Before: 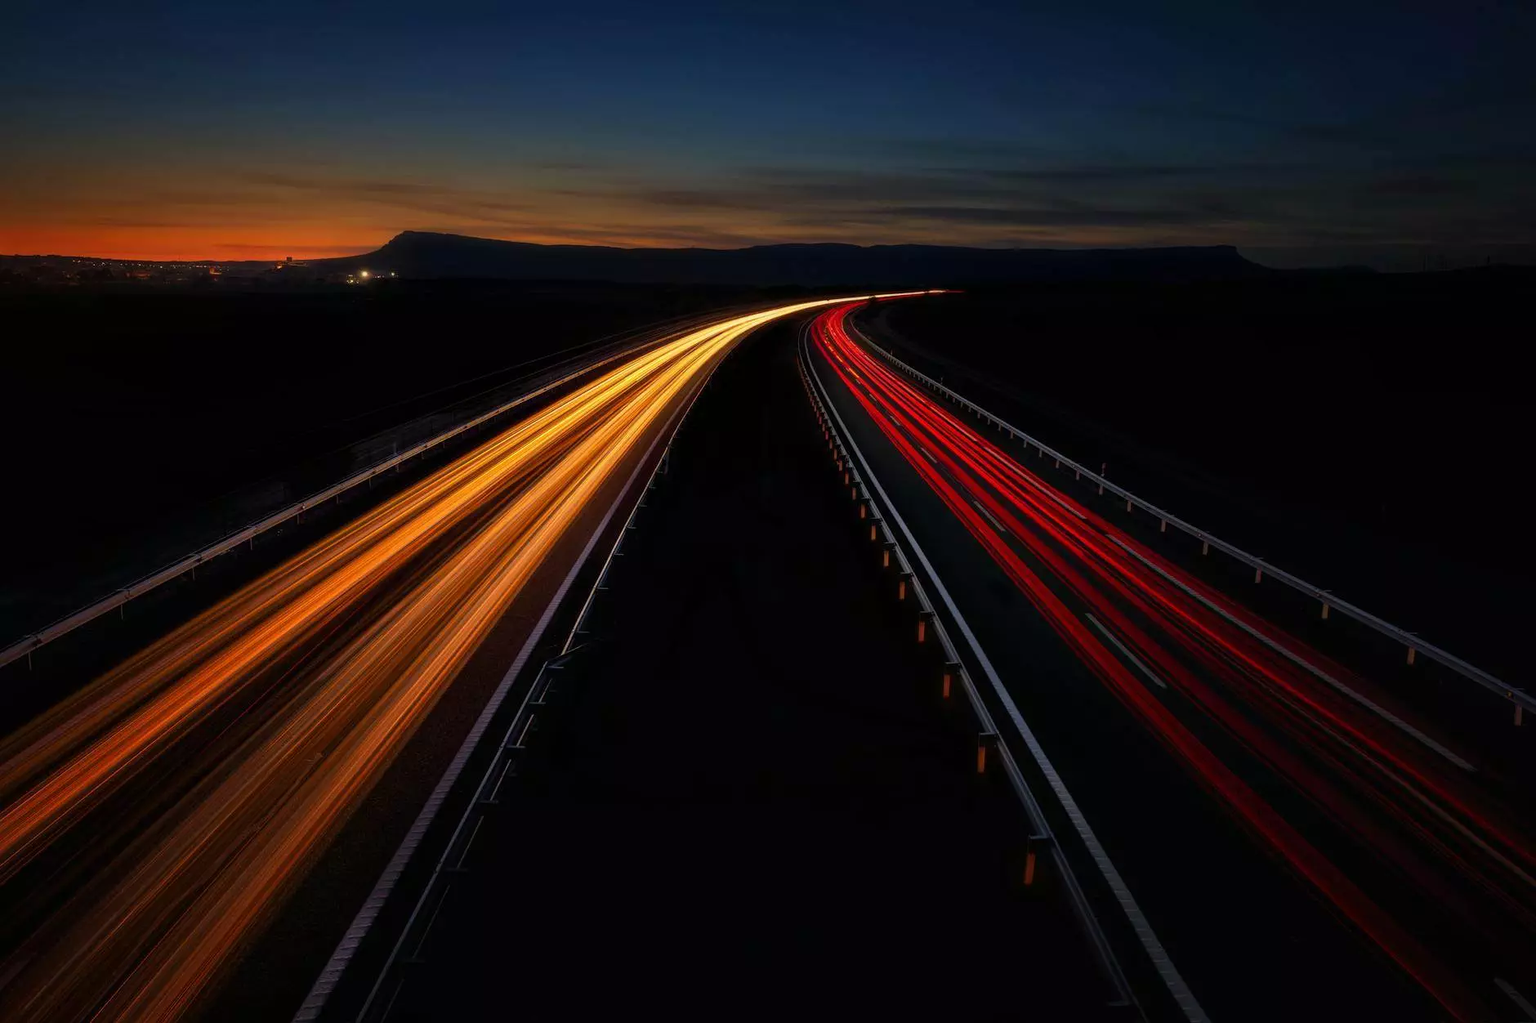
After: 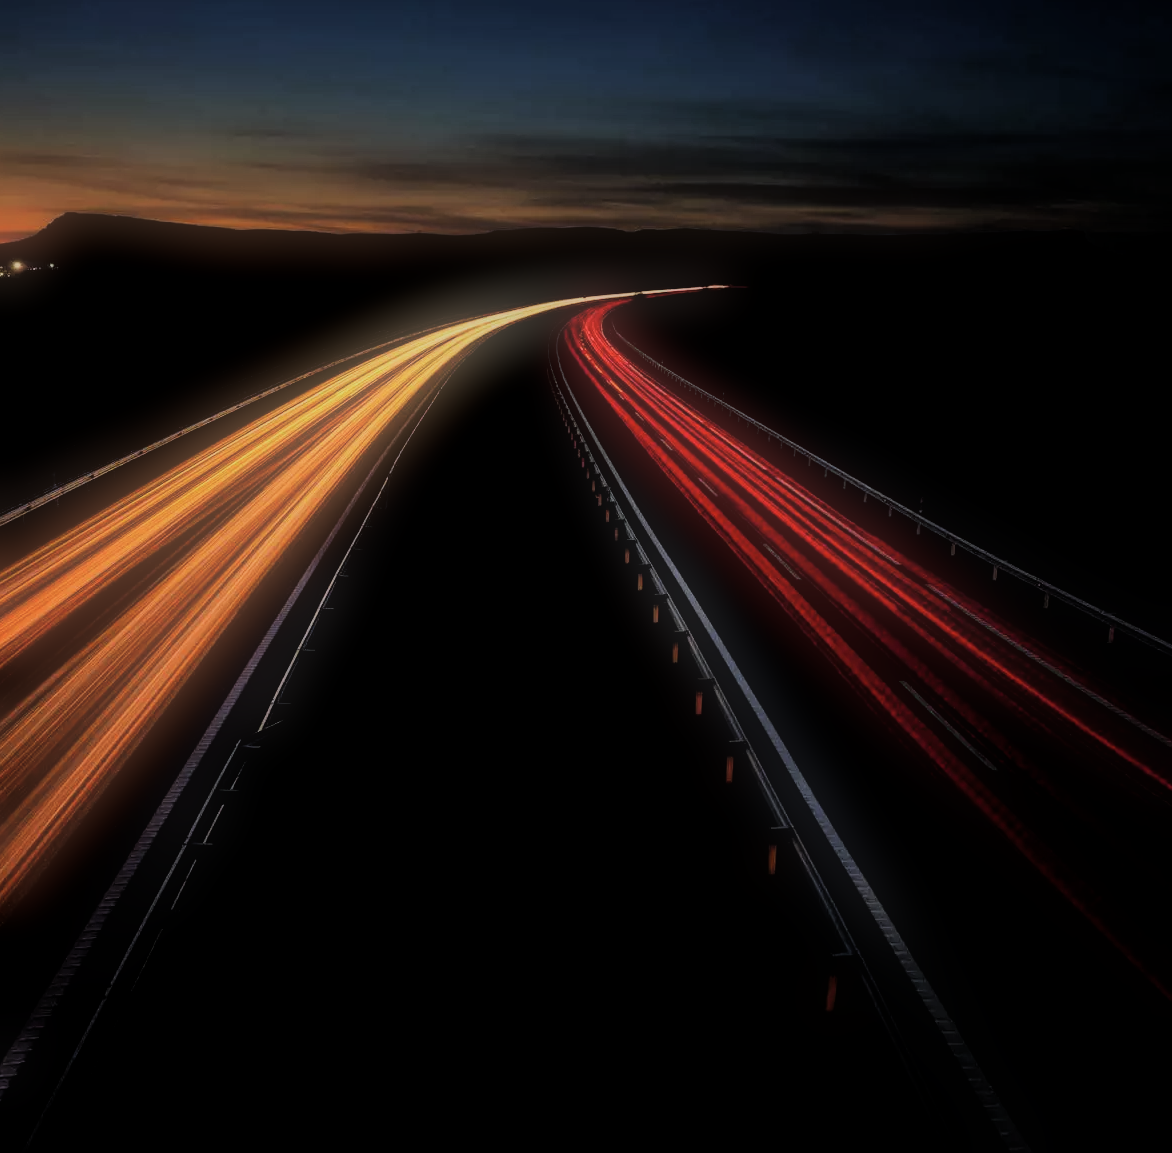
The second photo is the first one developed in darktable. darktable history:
soften: size 60.24%, saturation 65.46%, brightness 0.506 EV, mix 25.7%
white balance: emerald 1
local contrast: highlights 100%, shadows 100%, detail 120%, midtone range 0.2
shadows and highlights: shadows 22.7, highlights -48.71, soften with gaussian
filmic rgb: black relative exposure -5 EV, hardness 2.88, contrast 1.2
crop and rotate: left 22.918%, top 5.629%, right 14.711%, bottom 2.247%
